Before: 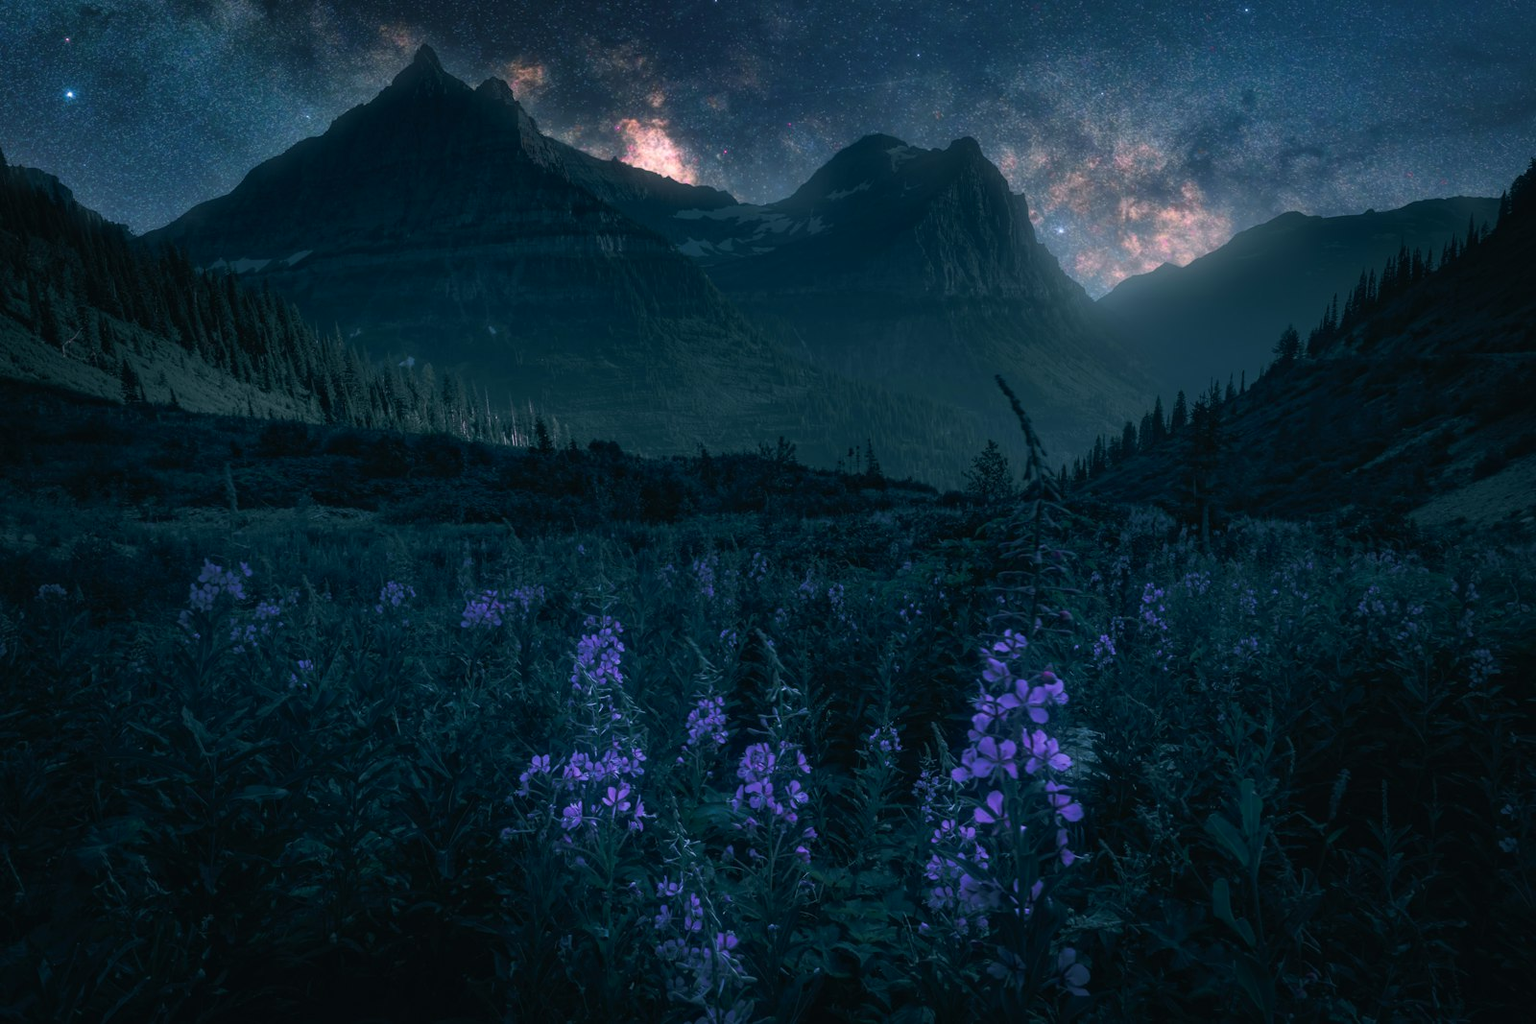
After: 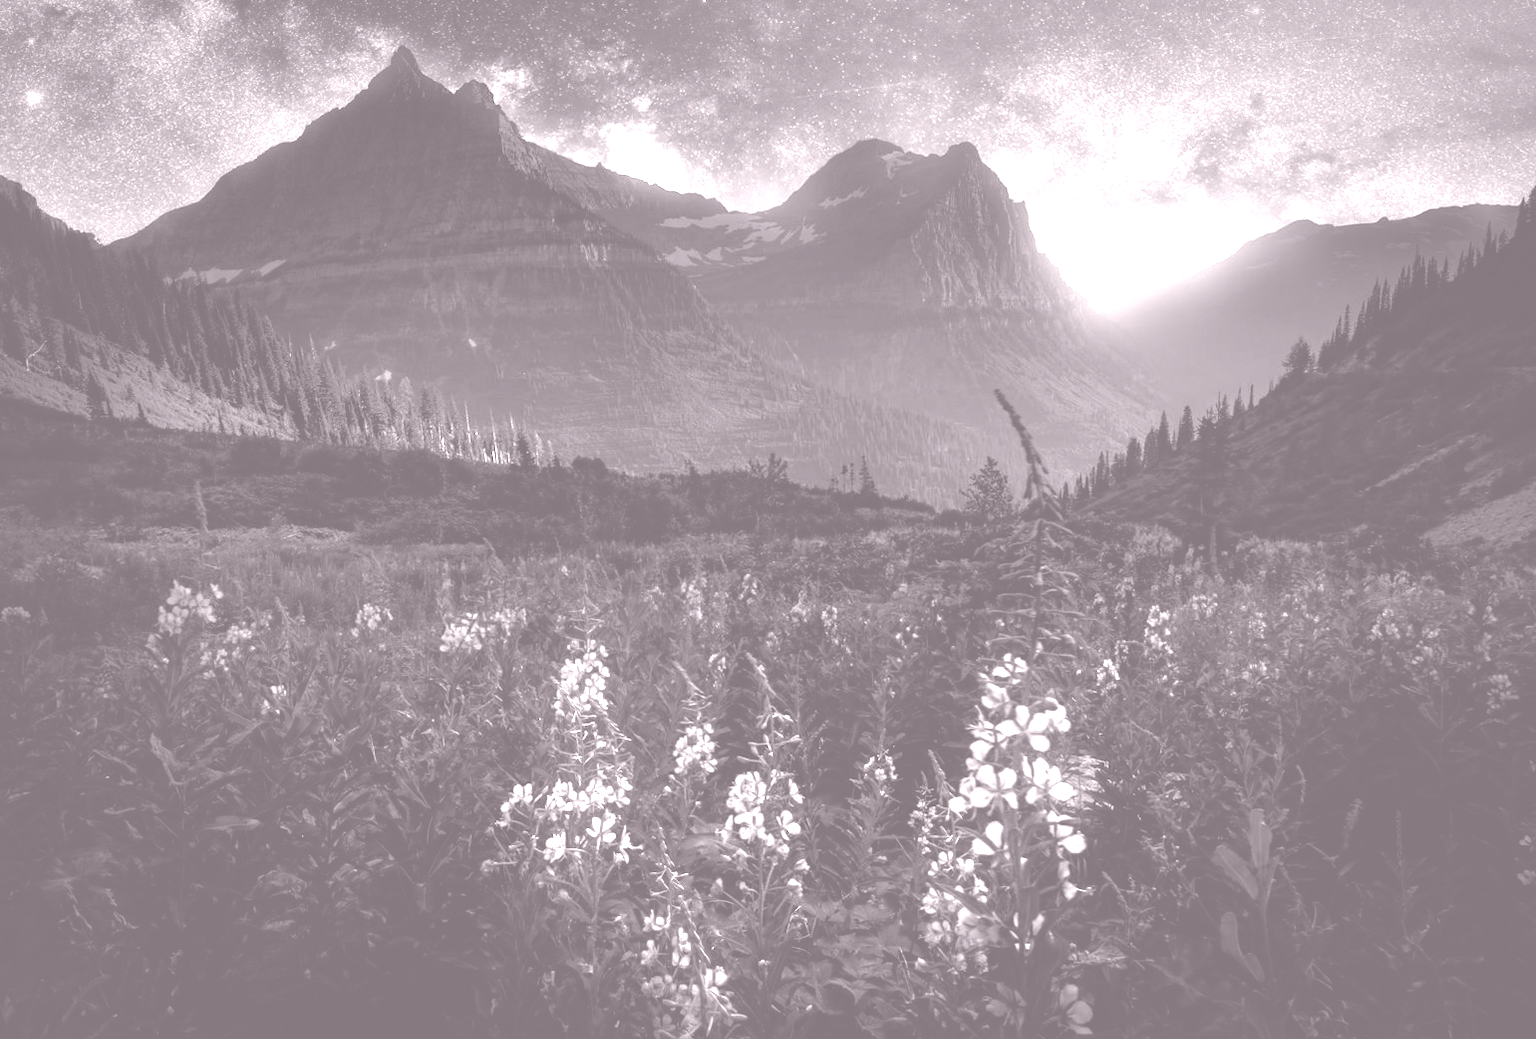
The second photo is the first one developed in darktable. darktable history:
crop and rotate: left 2.536%, right 1.107%, bottom 2.246%
colorize: hue 25.2°, saturation 83%, source mix 82%, lightness 79%, version 1
base curve: curves: ch0 [(0, 0) (0.007, 0.004) (0.027, 0.03) (0.046, 0.07) (0.207, 0.54) (0.442, 0.872) (0.673, 0.972) (1, 1)], preserve colors none
color calibration: output gray [0.28, 0.41, 0.31, 0], gray › normalize channels true, illuminant same as pipeline (D50), adaptation XYZ, x 0.346, y 0.359, gamut compression 0
